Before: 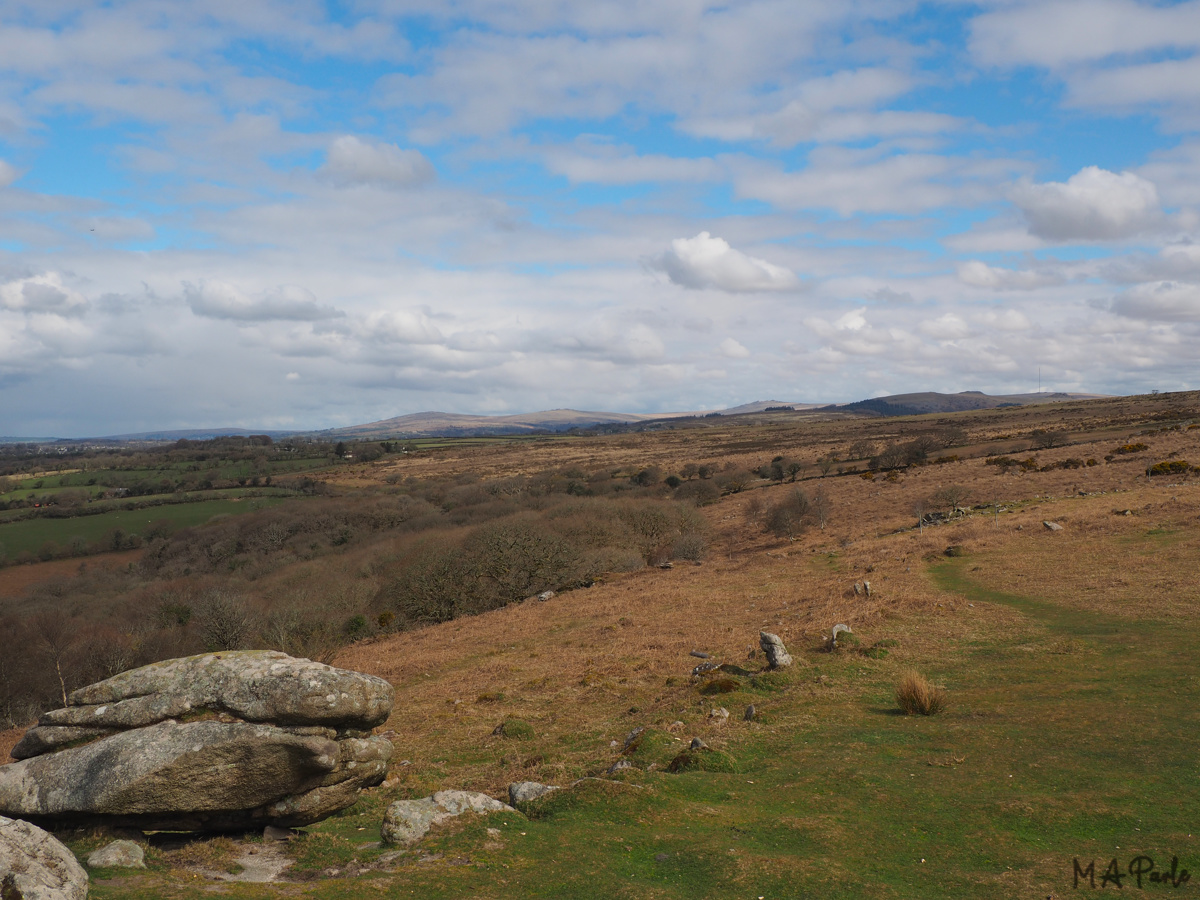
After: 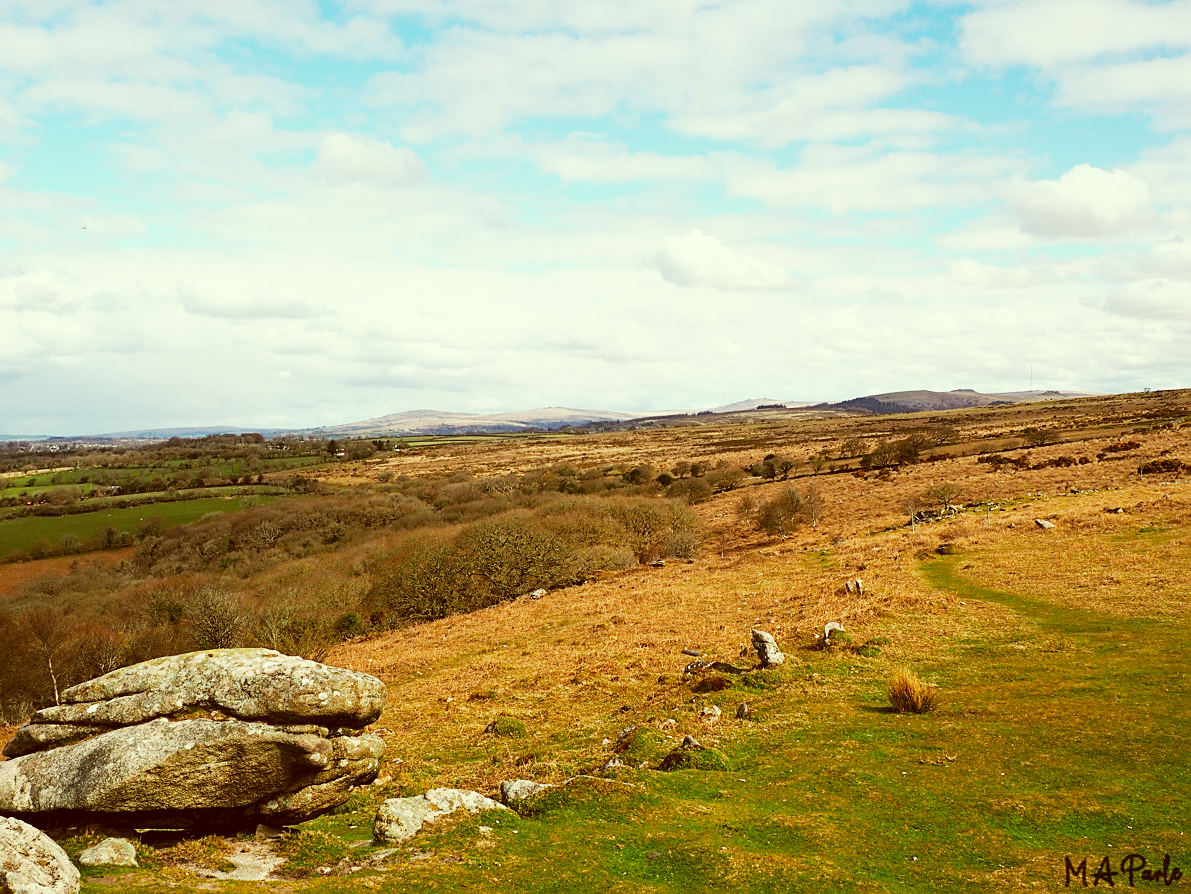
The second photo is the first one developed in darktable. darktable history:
sharpen: on, module defaults
base curve: curves: ch0 [(0, 0) (0.007, 0.004) (0.027, 0.03) (0.046, 0.07) (0.207, 0.54) (0.442, 0.872) (0.673, 0.972) (1, 1)], preserve colors none
color correction: highlights a* -6.13, highlights b* 9.33, shadows a* 10.64, shadows b* 23.69
crop and rotate: left 0.728%, top 0.283%, bottom 0.323%
